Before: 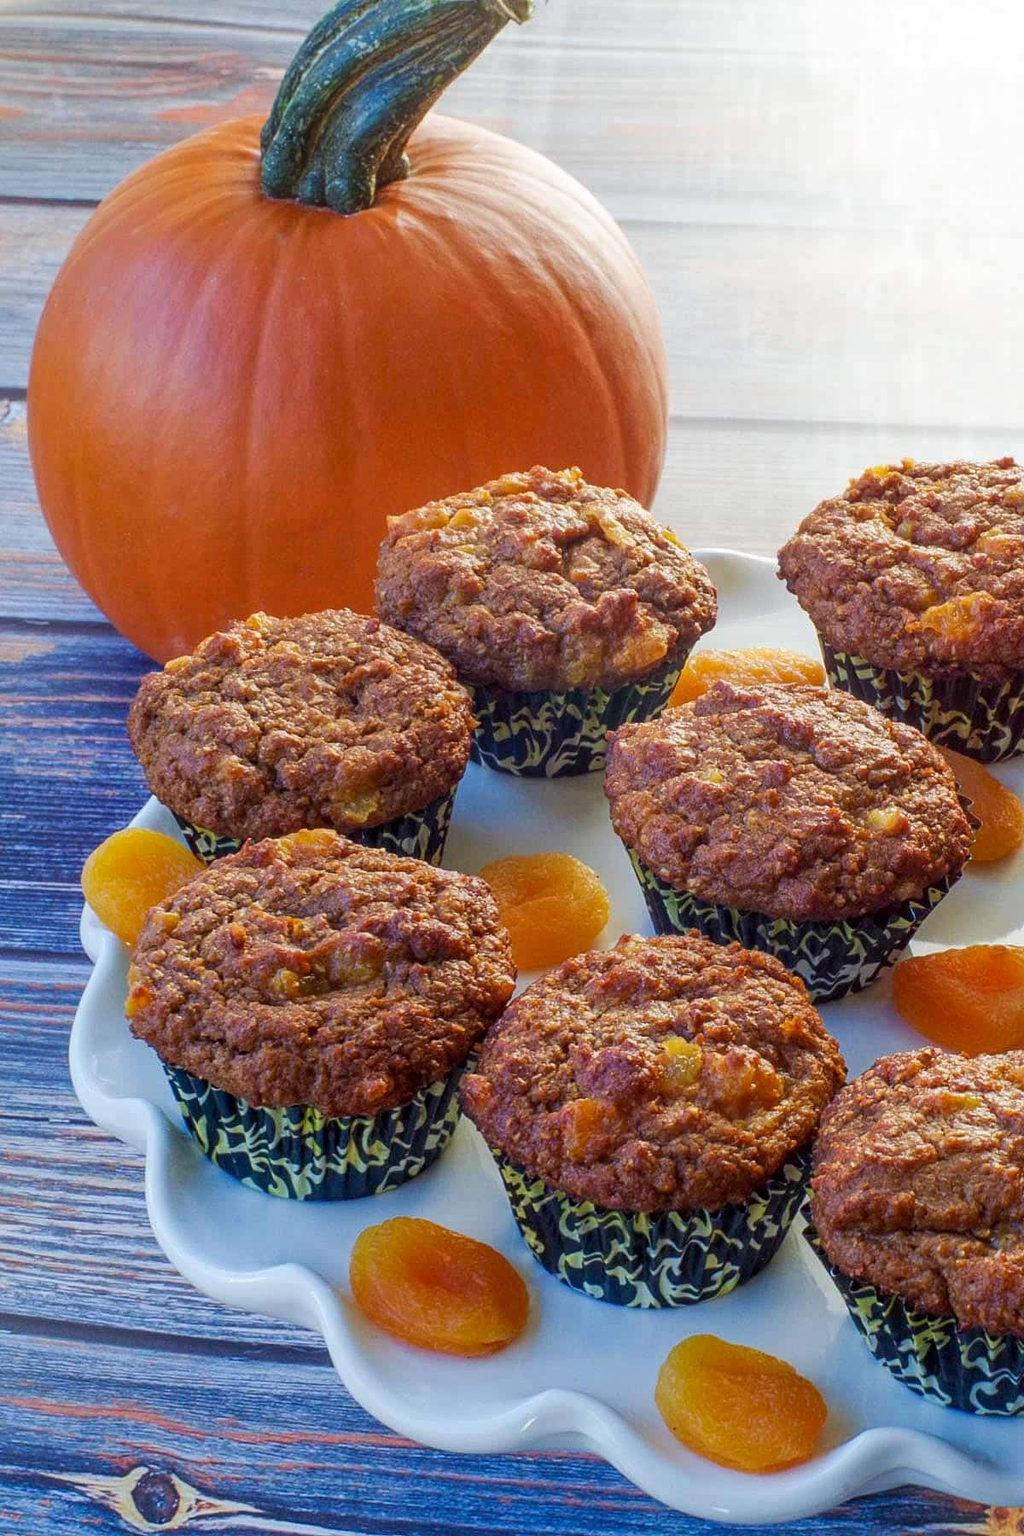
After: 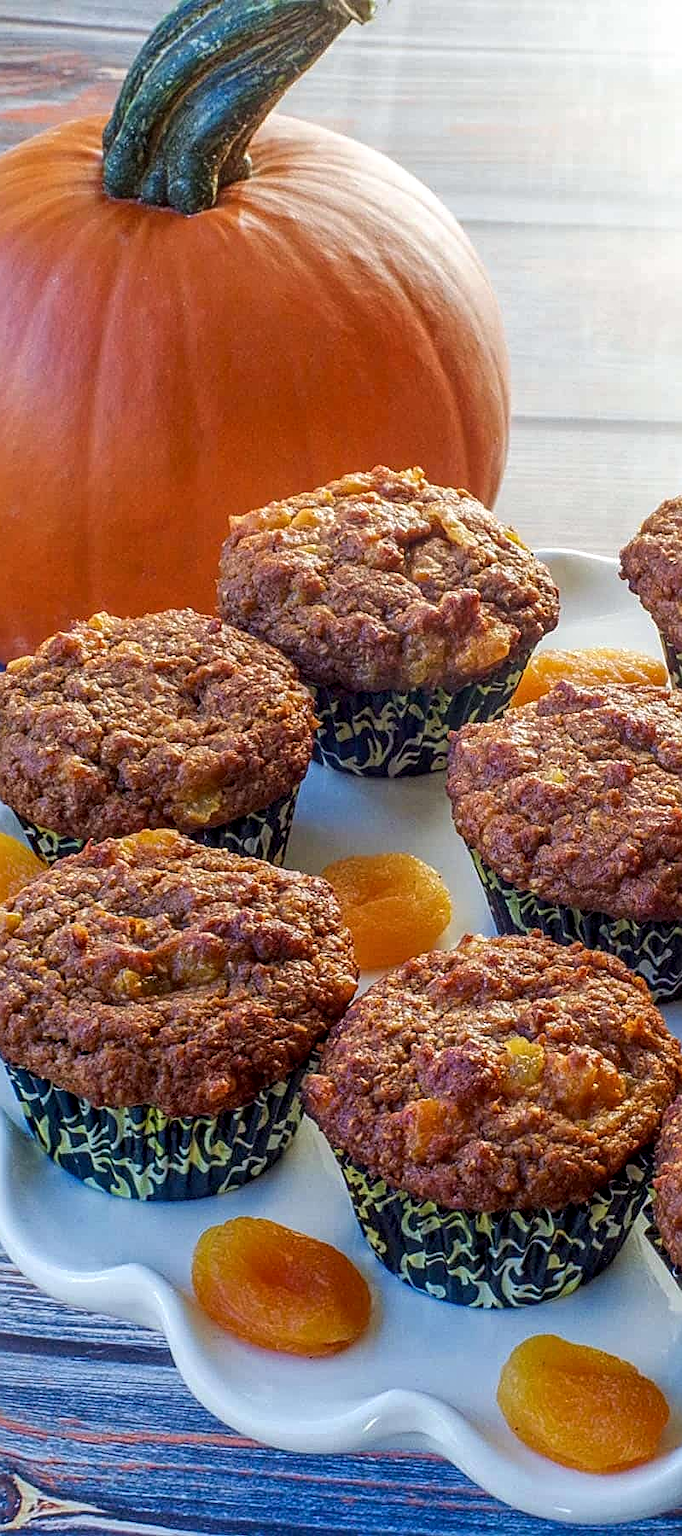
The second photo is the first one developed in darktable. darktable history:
local contrast: on, module defaults
crop and rotate: left 15.446%, right 17.836%
sharpen: on, module defaults
